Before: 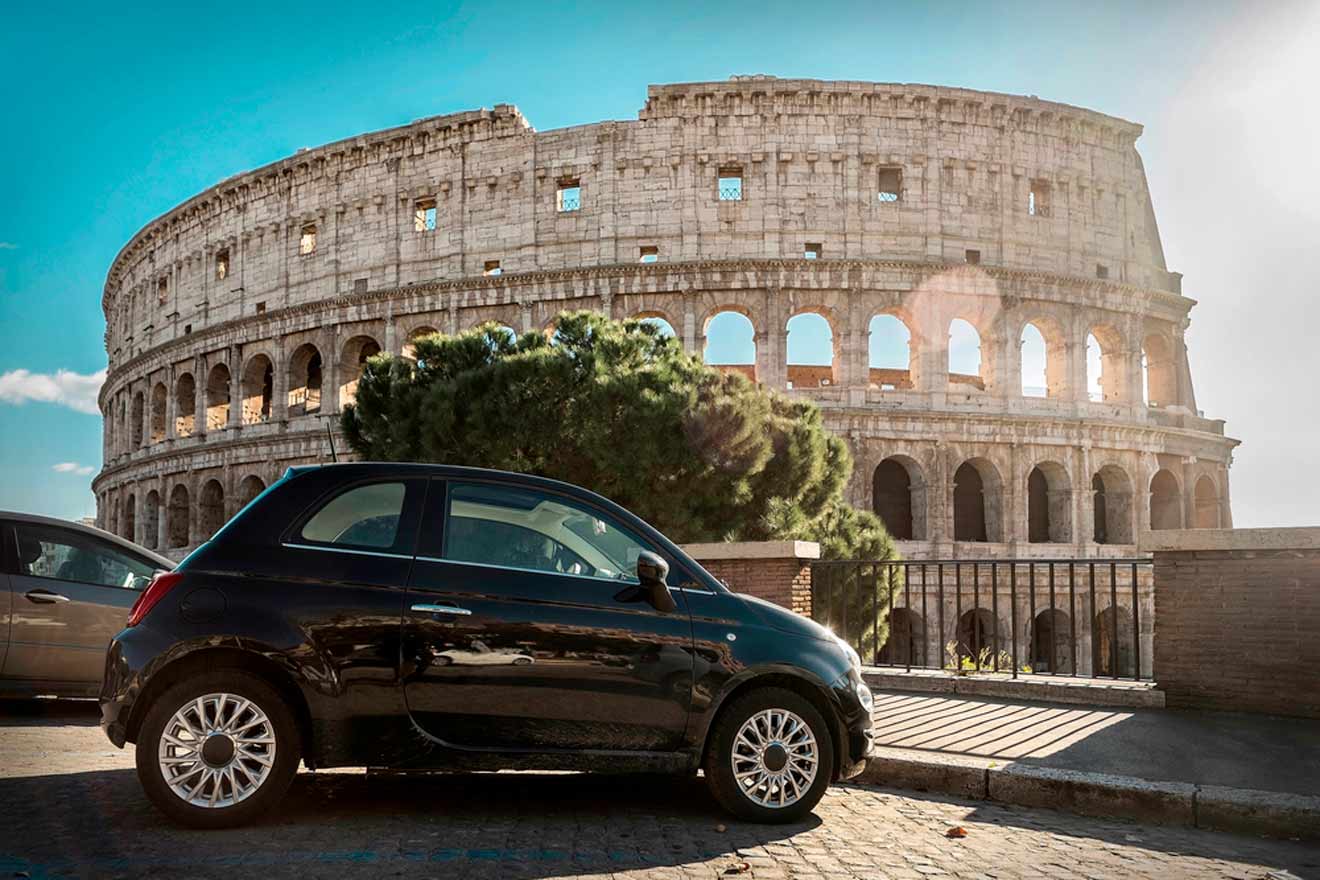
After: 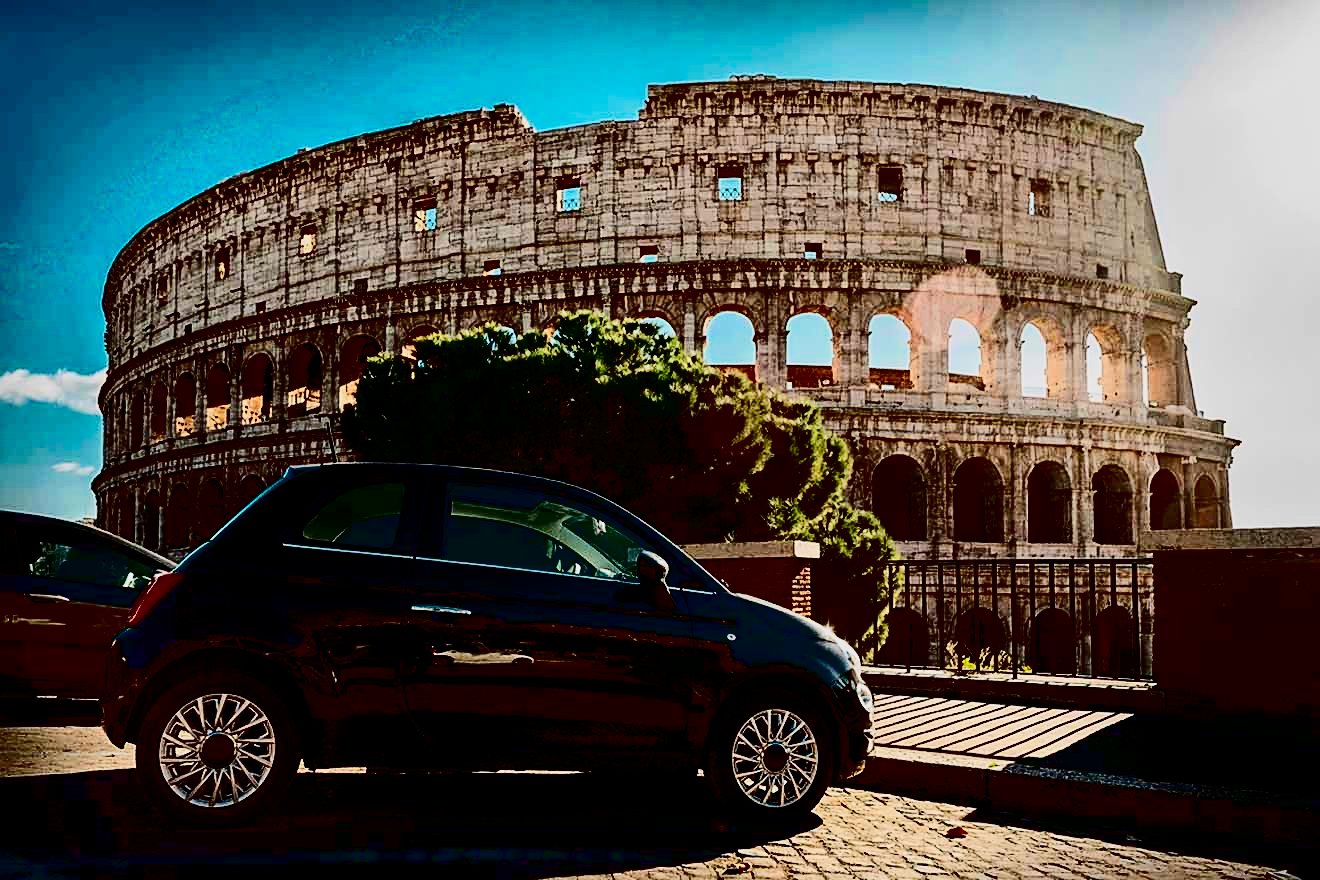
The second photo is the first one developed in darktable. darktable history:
sharpen: on, module defaults
filmic rgb: black relative exposure -6.59 EV, white relative exposure 4.71 EV, hardness 3.13, contrast 0.805
contrast brightness saturation: contrast 0.77, brightness -1, saturation 1
